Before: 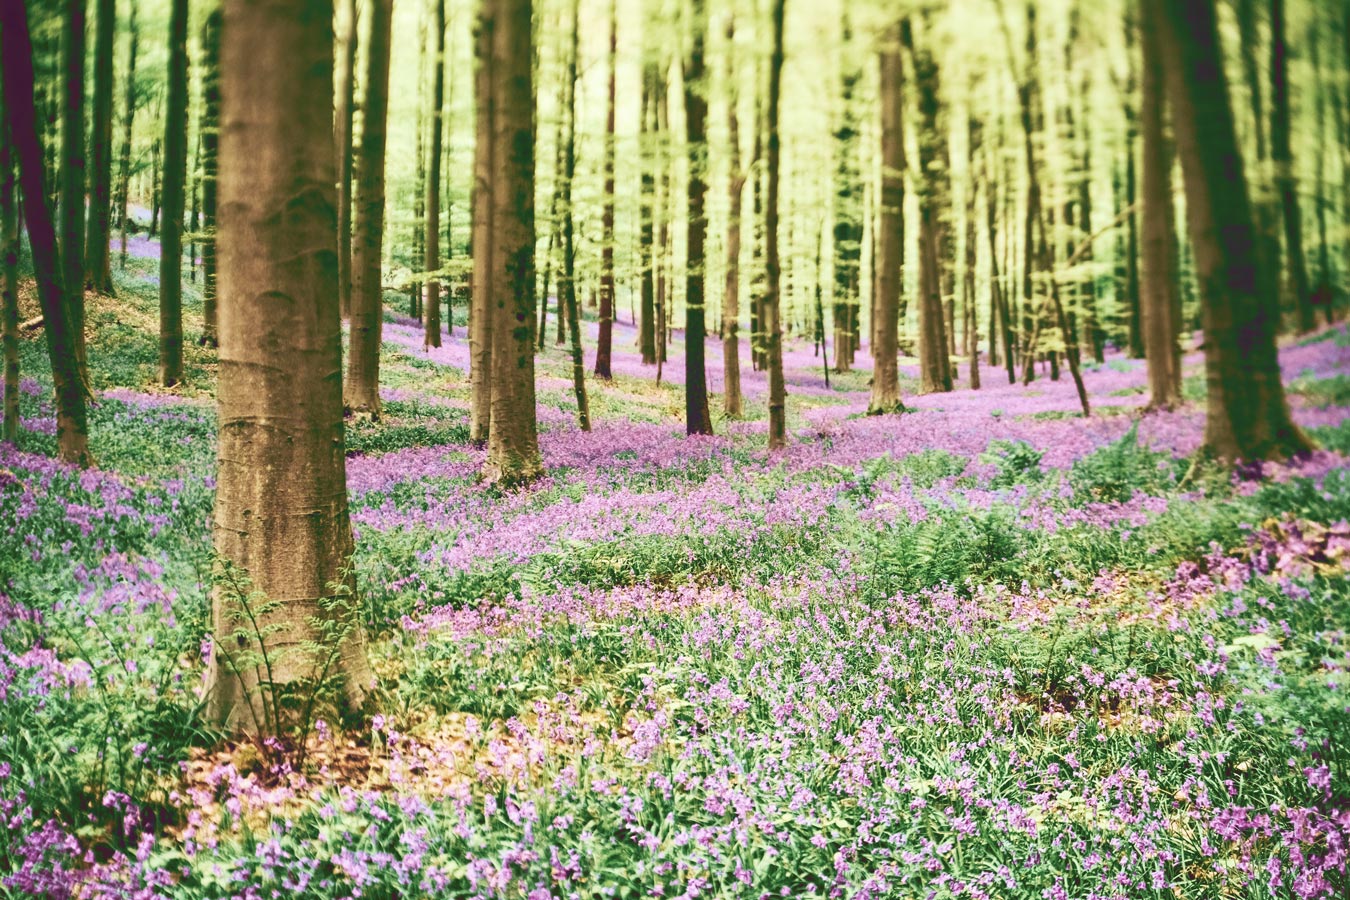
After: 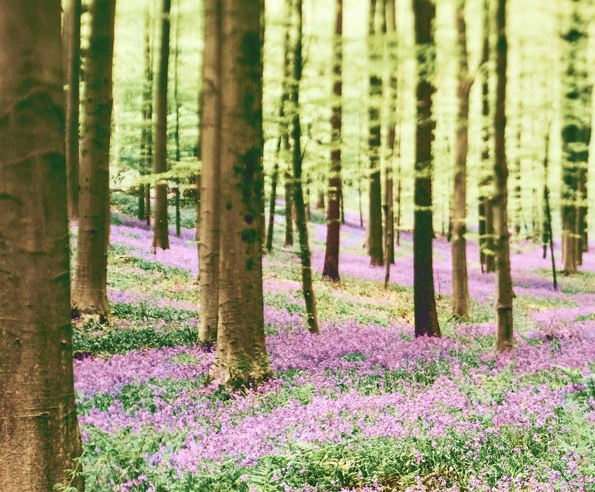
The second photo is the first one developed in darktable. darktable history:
exposure: black level correction 0.001, compensate highlight preservation false
tone equalizer: on, module defaults
crop: left 20.182%, top 10.902%, right 35.67%, bottom 34.43%
